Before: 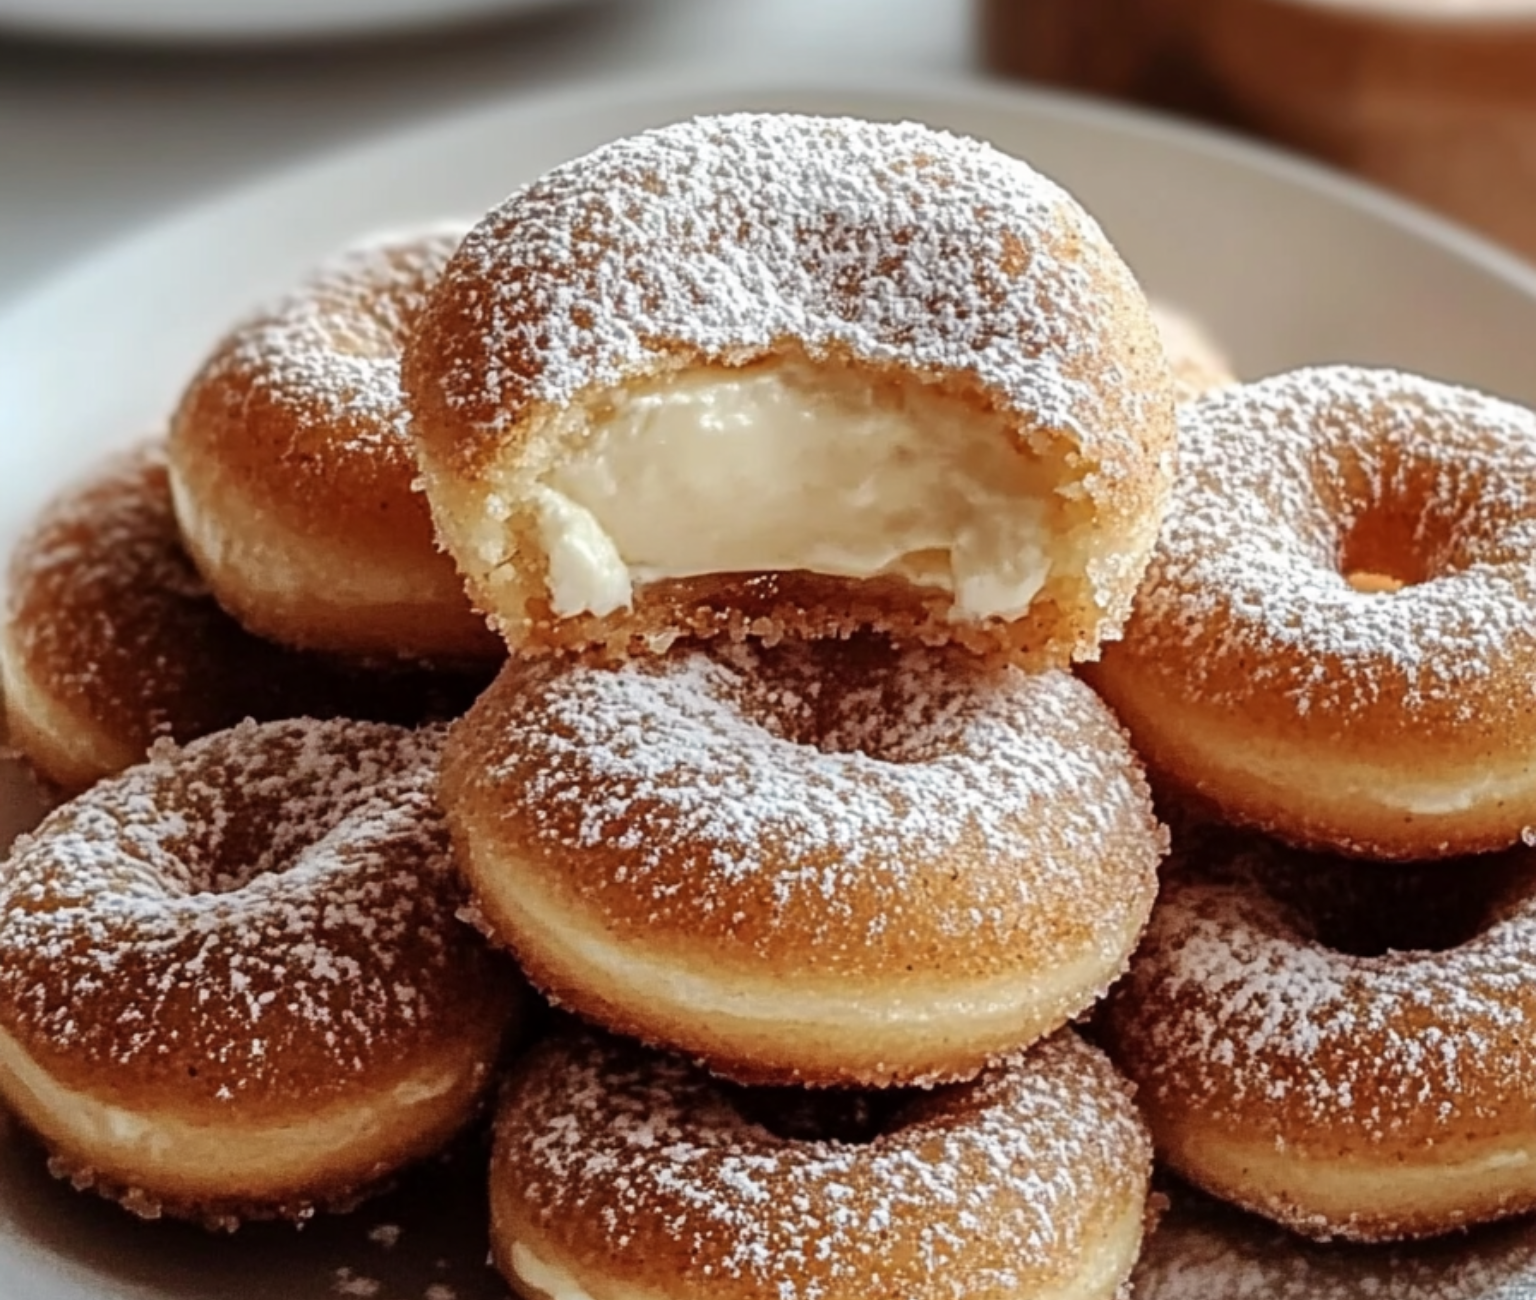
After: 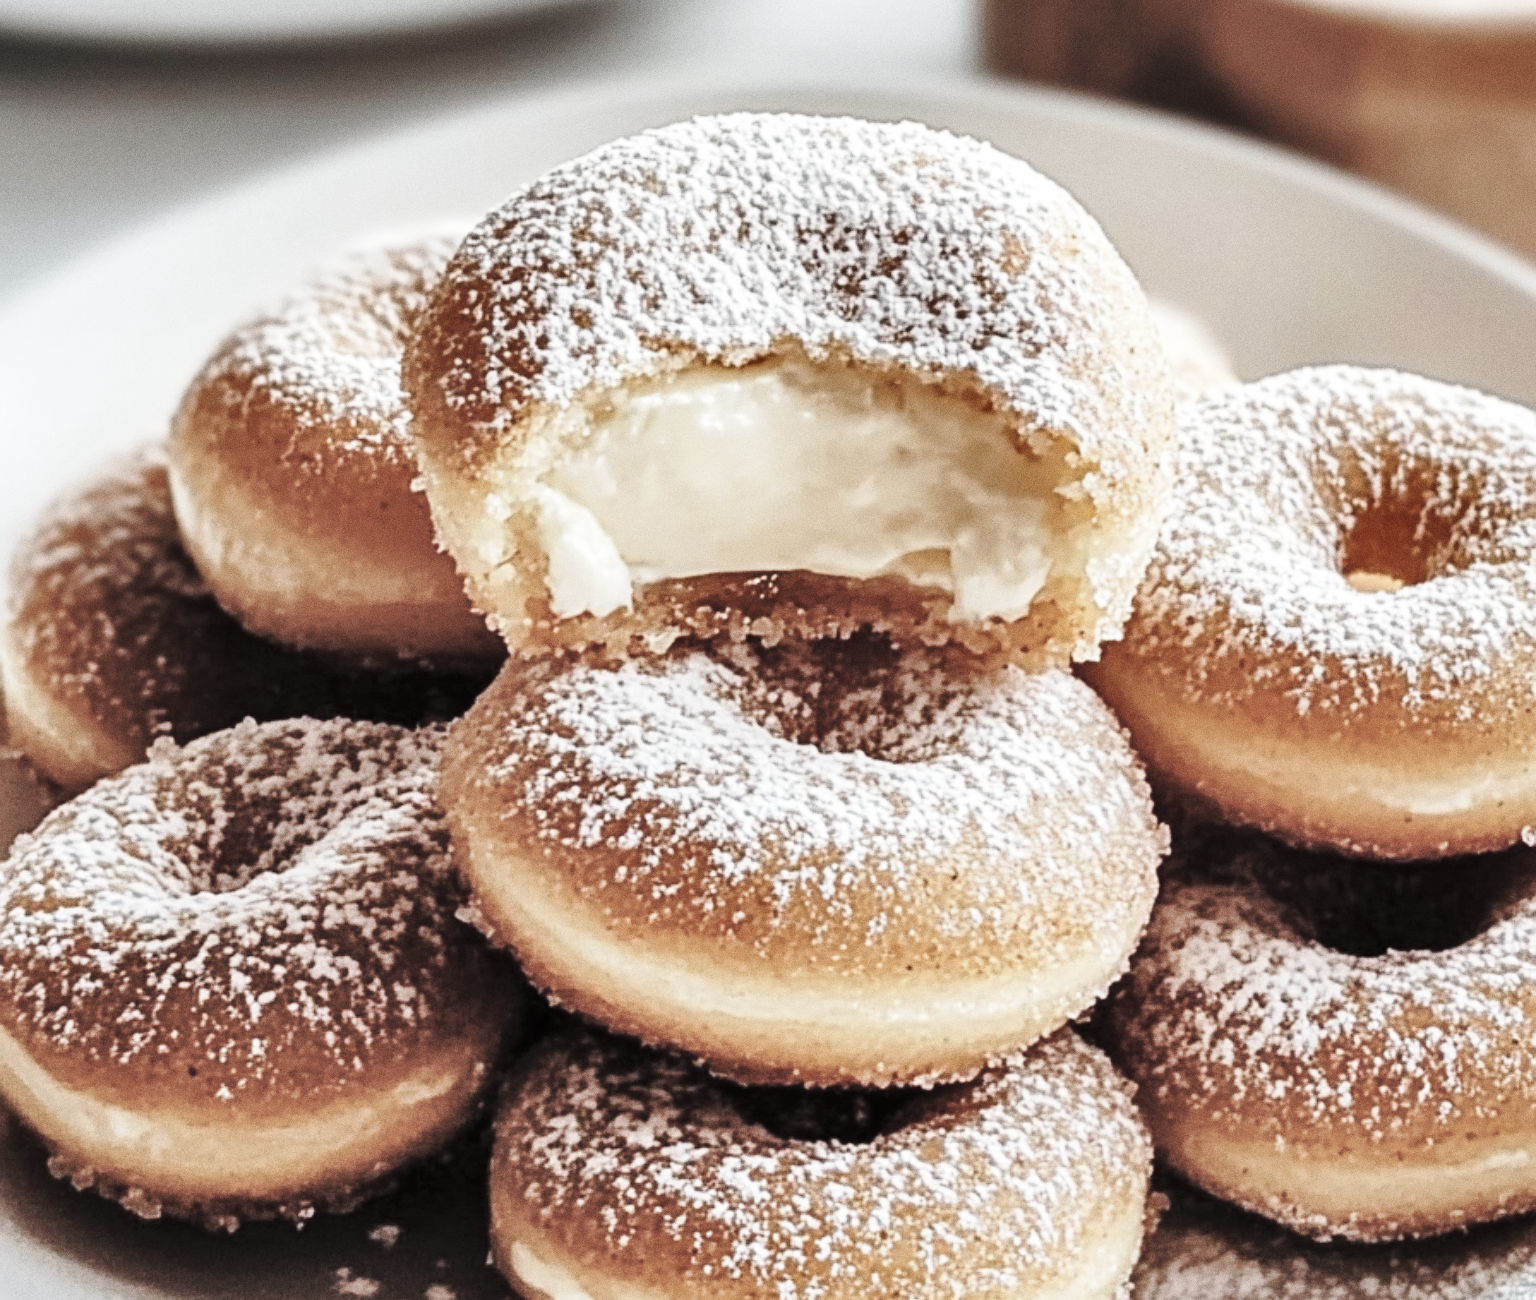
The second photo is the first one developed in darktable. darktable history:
contrast brightness saturation: brightness 0.18, saturation -0.5
base curve: curves: ch0 [(0, 0) (0.028, 0.03) (0.121, 0.232) (0.46, 0.748) (0.859, 0.968) (1, 1)], preserve colors none
shadows and highlights: soften with gaussian
grain: coarseness 0.47 ISO
